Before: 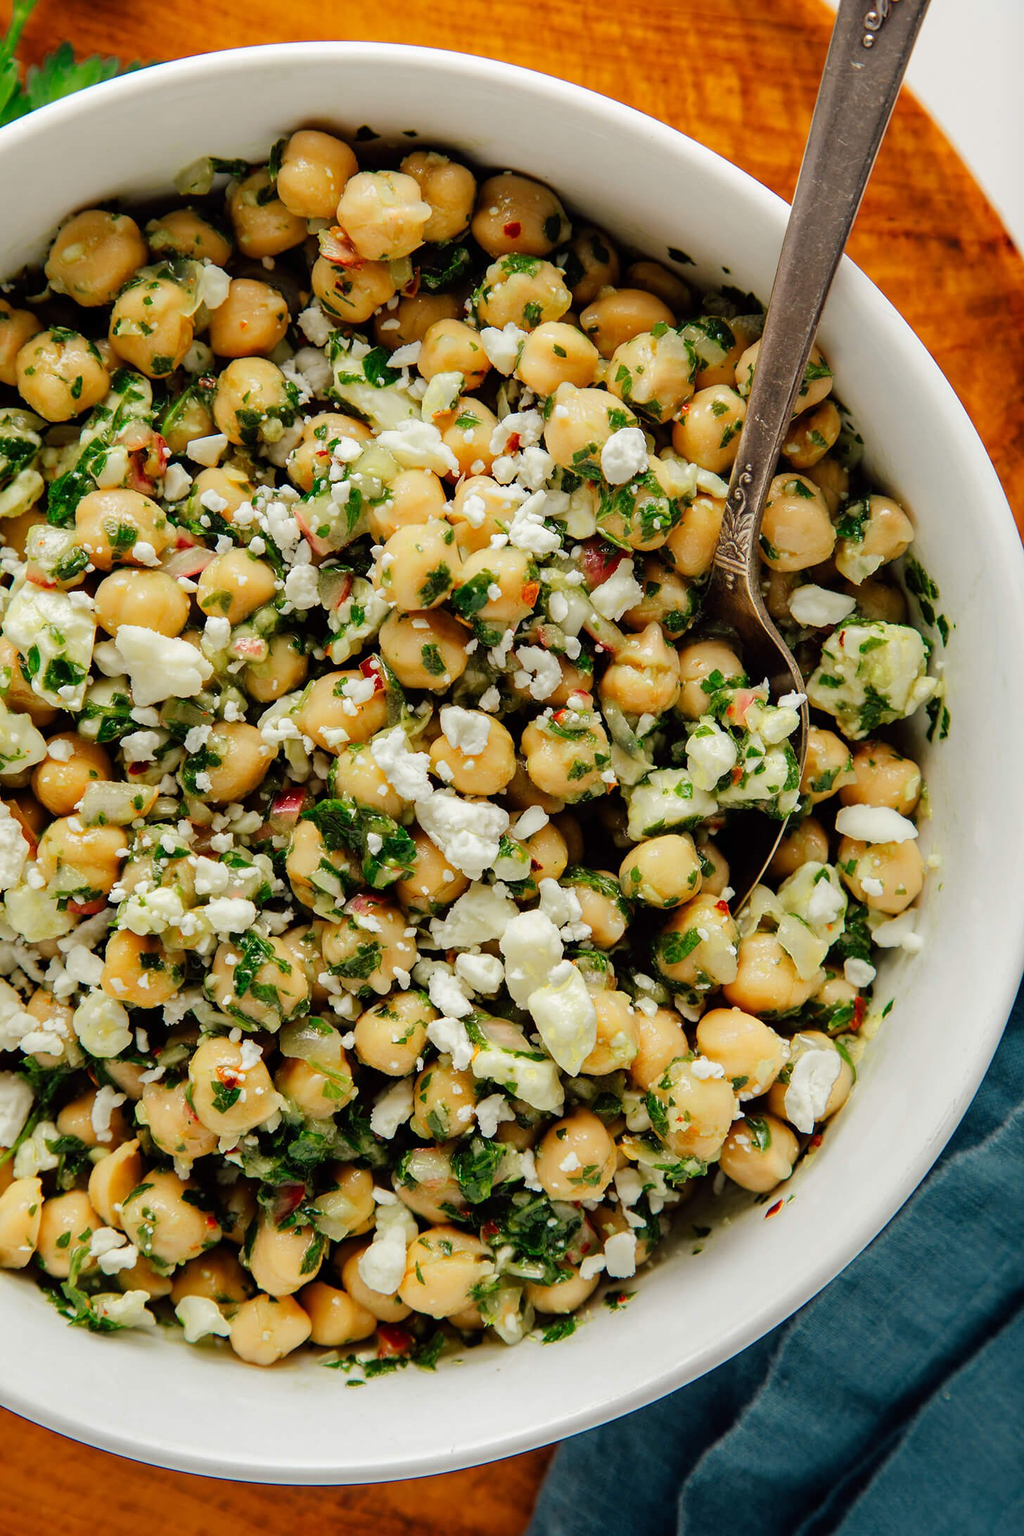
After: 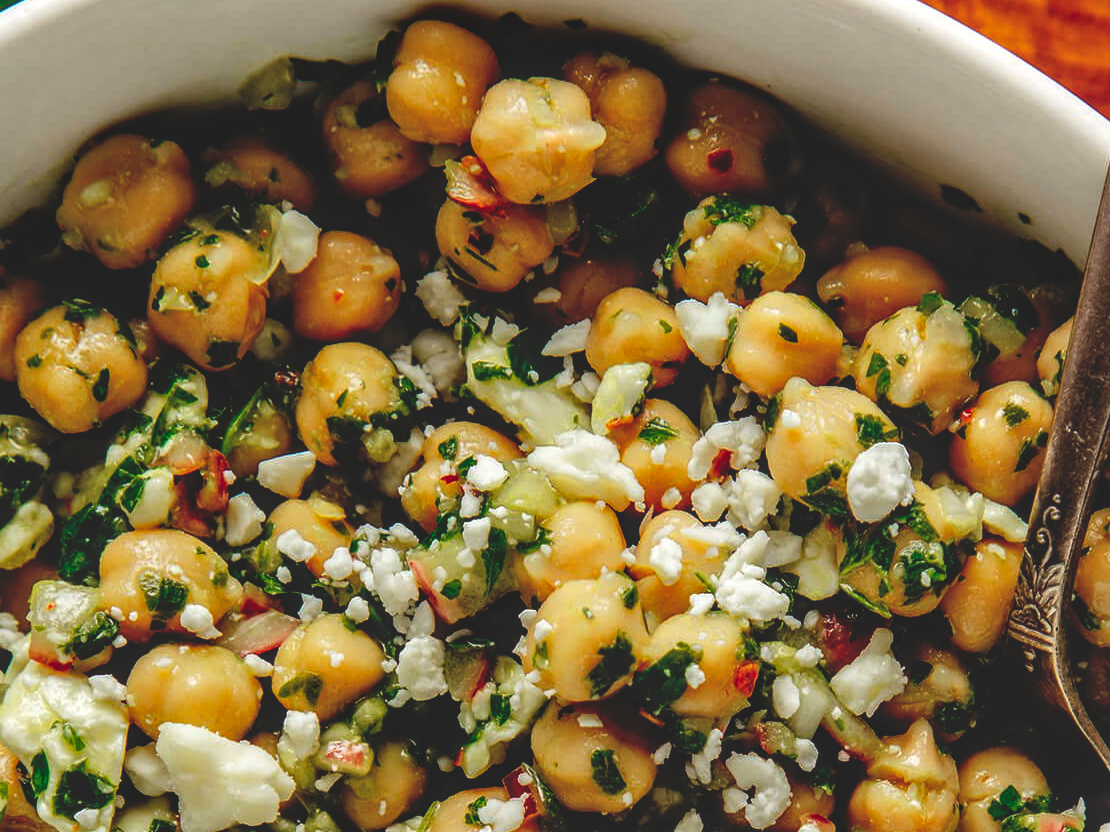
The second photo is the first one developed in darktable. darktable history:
local contrast: detail 130%
crop: left 0.579%, top 7.627%, right 23.167%, bottom 54.275%
base curve: curves: ch0 [(0, 0.02) (0.083, 0.036) (1, 1)], preserve colors none
